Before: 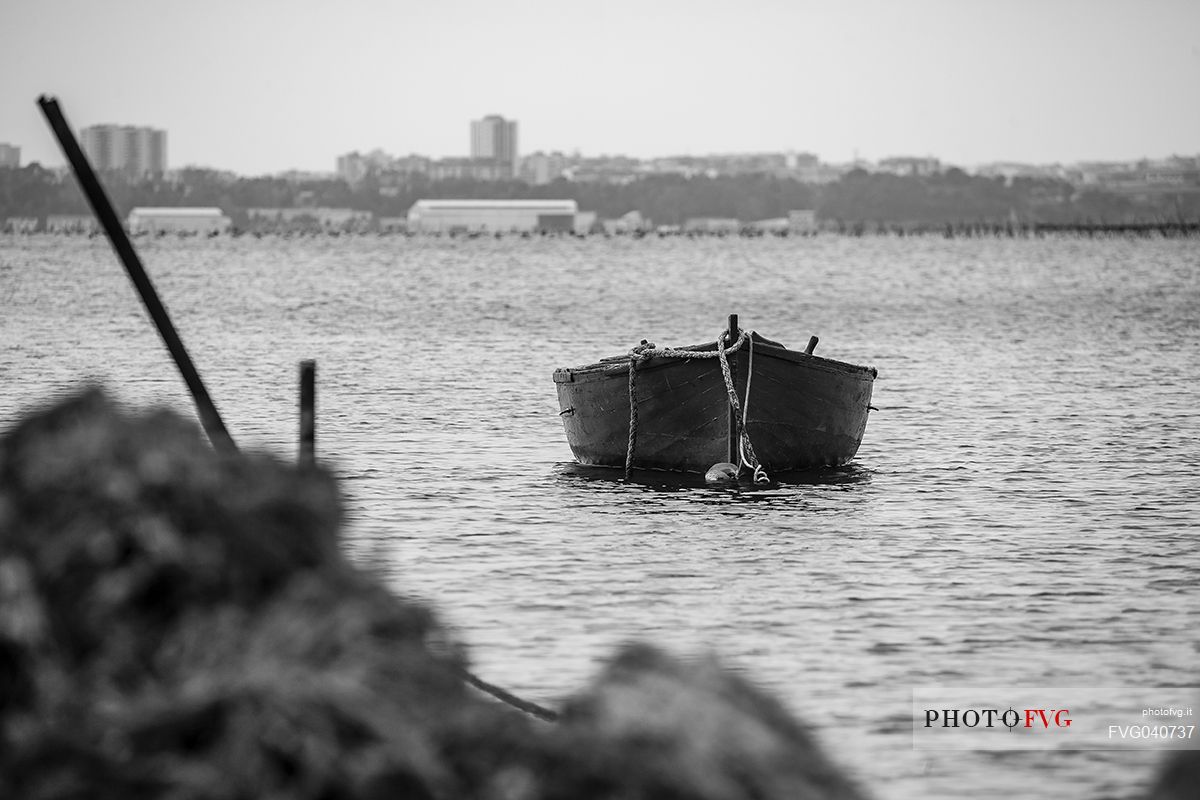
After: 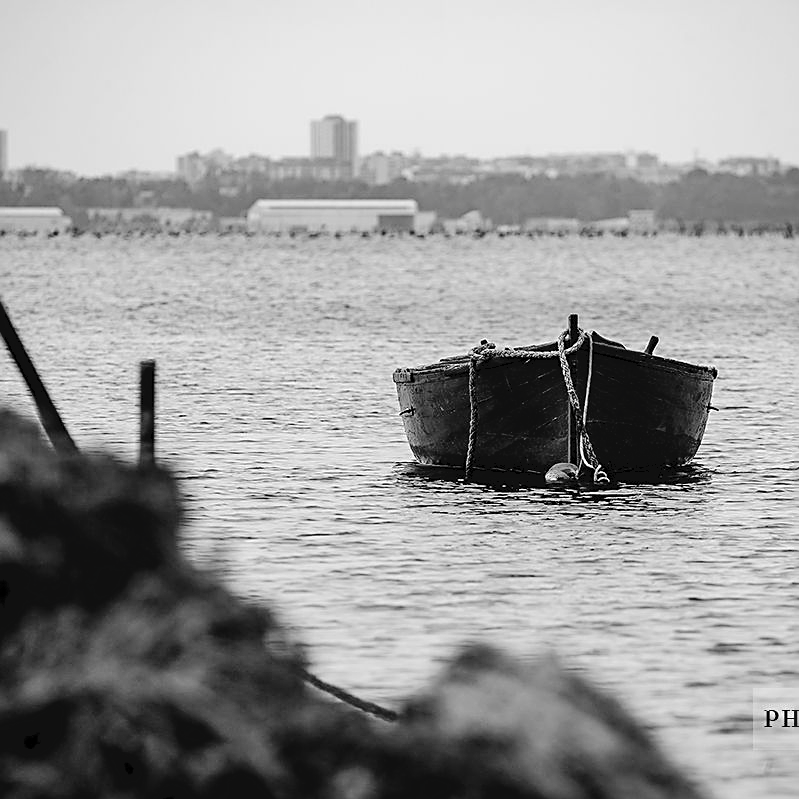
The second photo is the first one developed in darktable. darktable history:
crop and rotate: left 13.342%, right 20.053%
tone curve: curves: ch0 [(0, 0) (0.003, 0.048) (0.011, 0.048) (0.025, 0.048) (0.044, 0.049) (0.069, 0.048) (0.1, 0.052) (0.136, 0.071) (0.177, 0.109) (0.224, 0.157) (0.277, 0.233) (0.335, 0.32) (0.399, 0.404) (0.468, 0.496) (0.543, 0.582) (0.623, 0.653) (0.709, 0.738) (0.801, 0.811) (0.898, 0.895) (1, 1)], color space Lab, independent channels, preserve colors none
sharpen: on, module defaults
